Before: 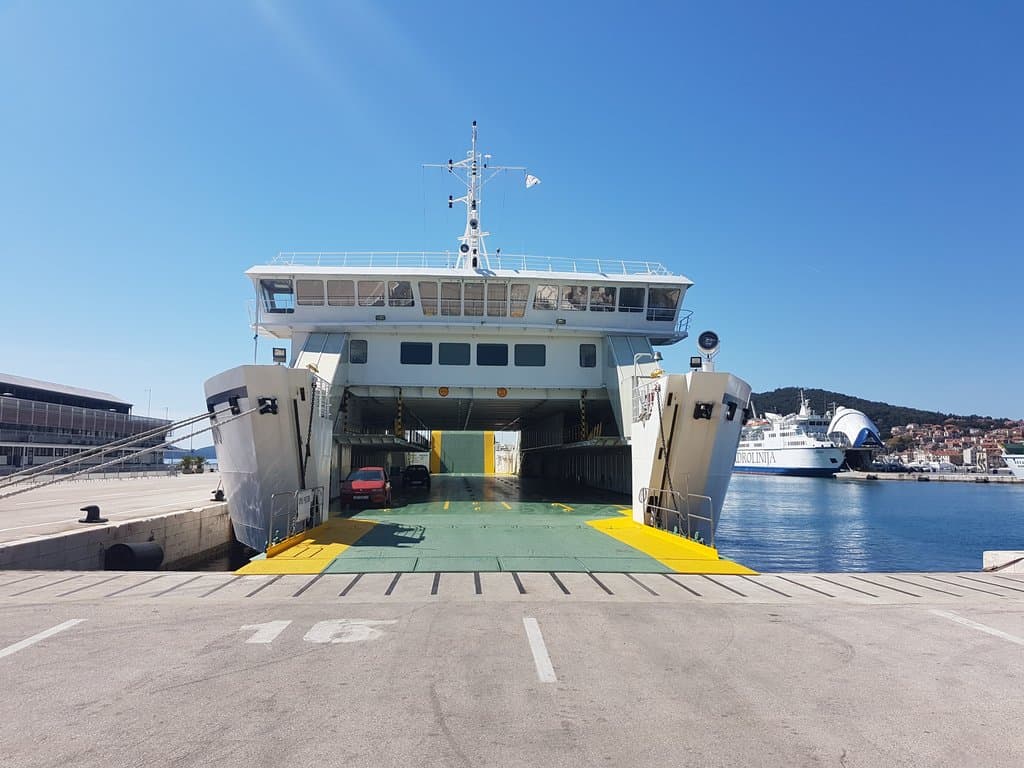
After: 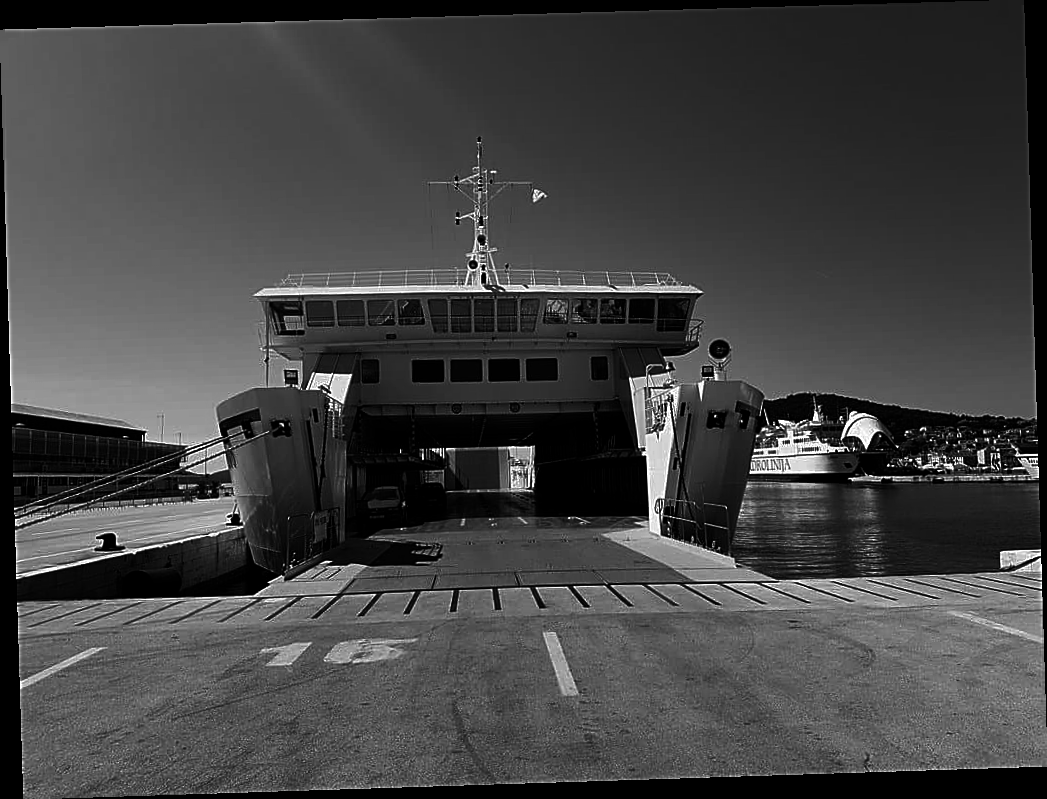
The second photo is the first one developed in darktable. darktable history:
contrast brightness saturation: contrast 0.02, brightness -1, saturation -1
sharpen: on, module defaults
rotate and perspective: rotation -1.77°, lens shift (horizontal) 0.004, automatic cropping off
